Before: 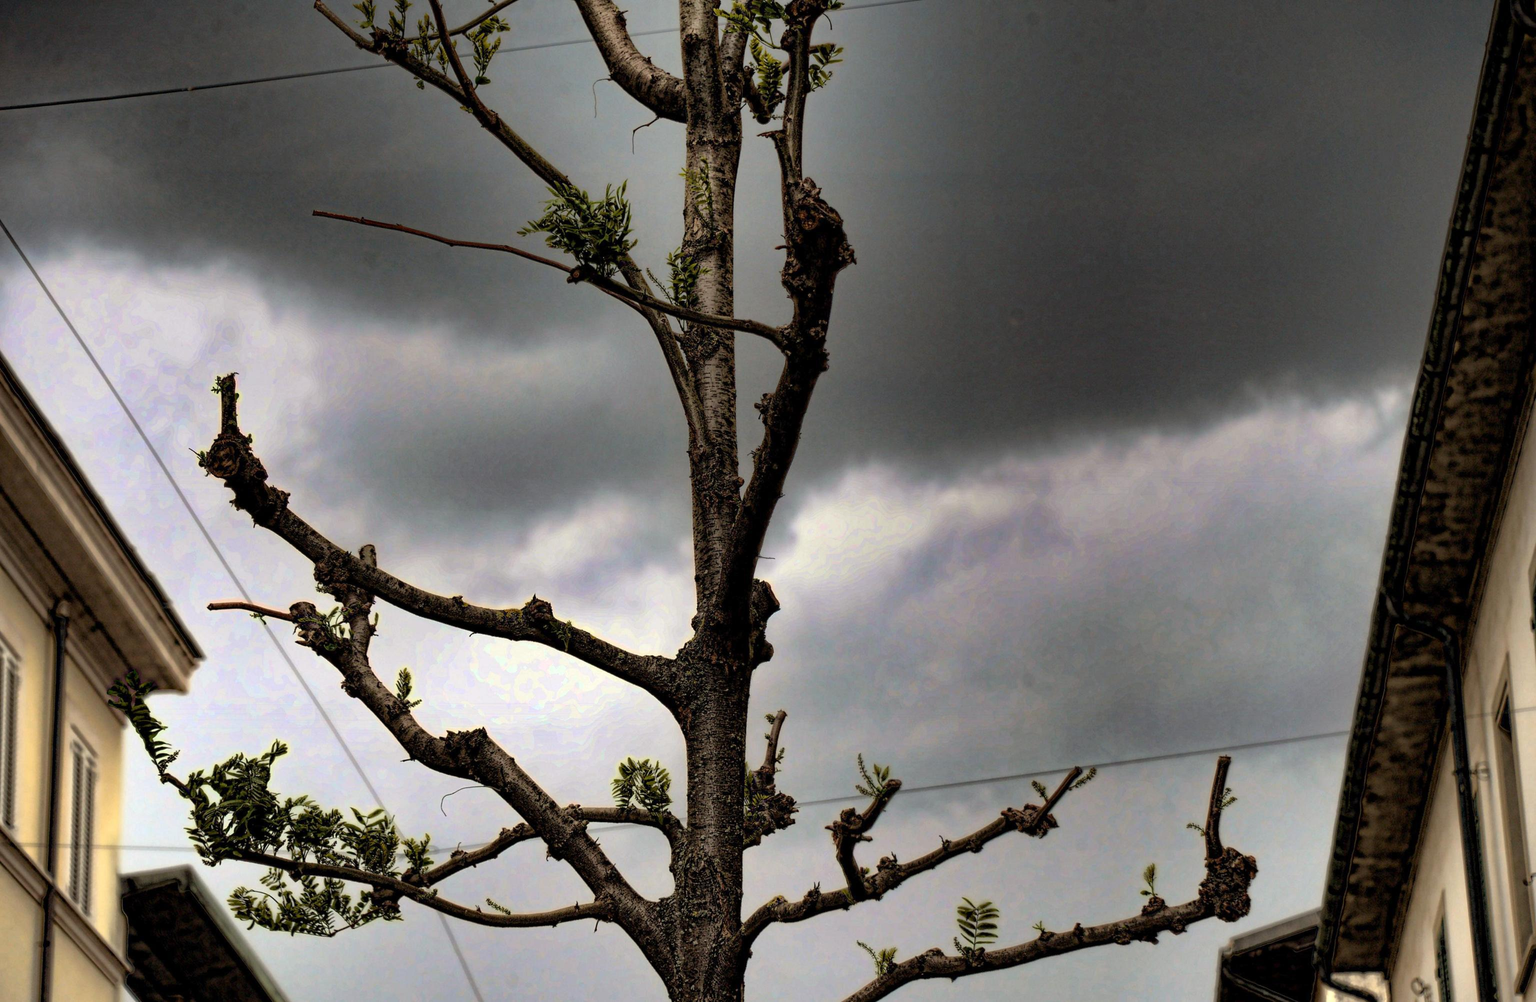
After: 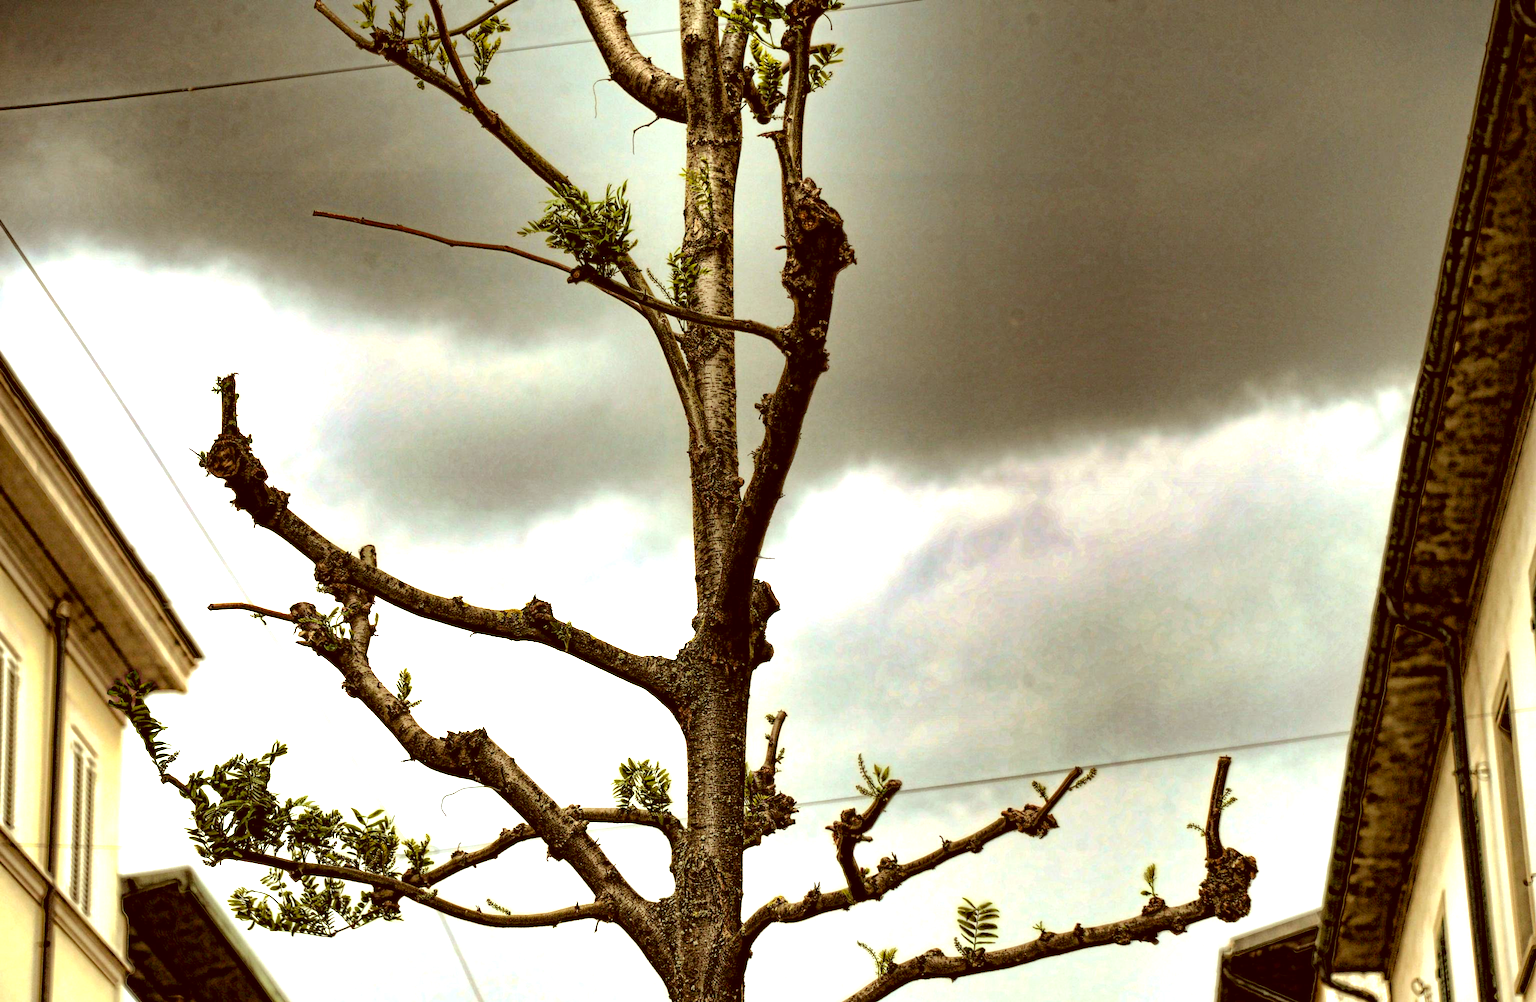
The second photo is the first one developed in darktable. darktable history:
color correction: highlights a* -5.94, highlights b* 9.48, shadows a* 10.12, shadows b* 23.94
exposure: black level correction 0, exposure 1.45 EV, compensate exposure bias true, compensate highlight preservation false
